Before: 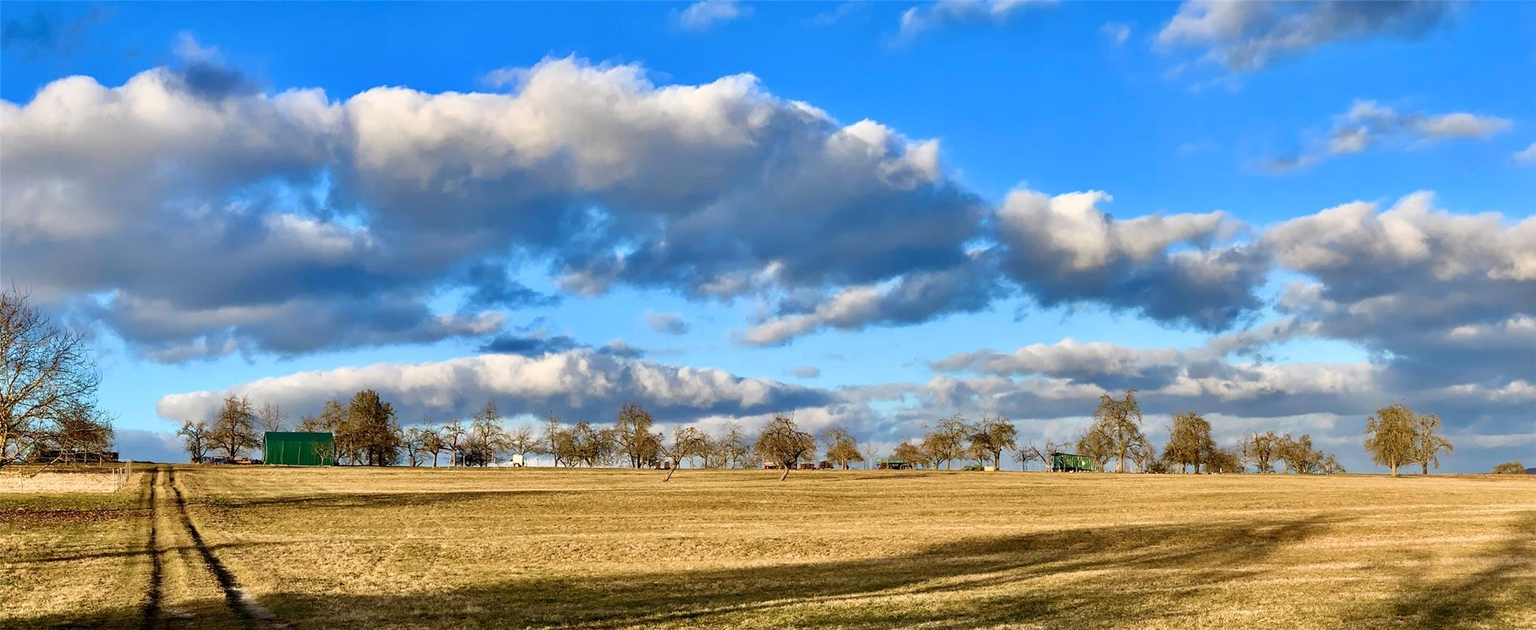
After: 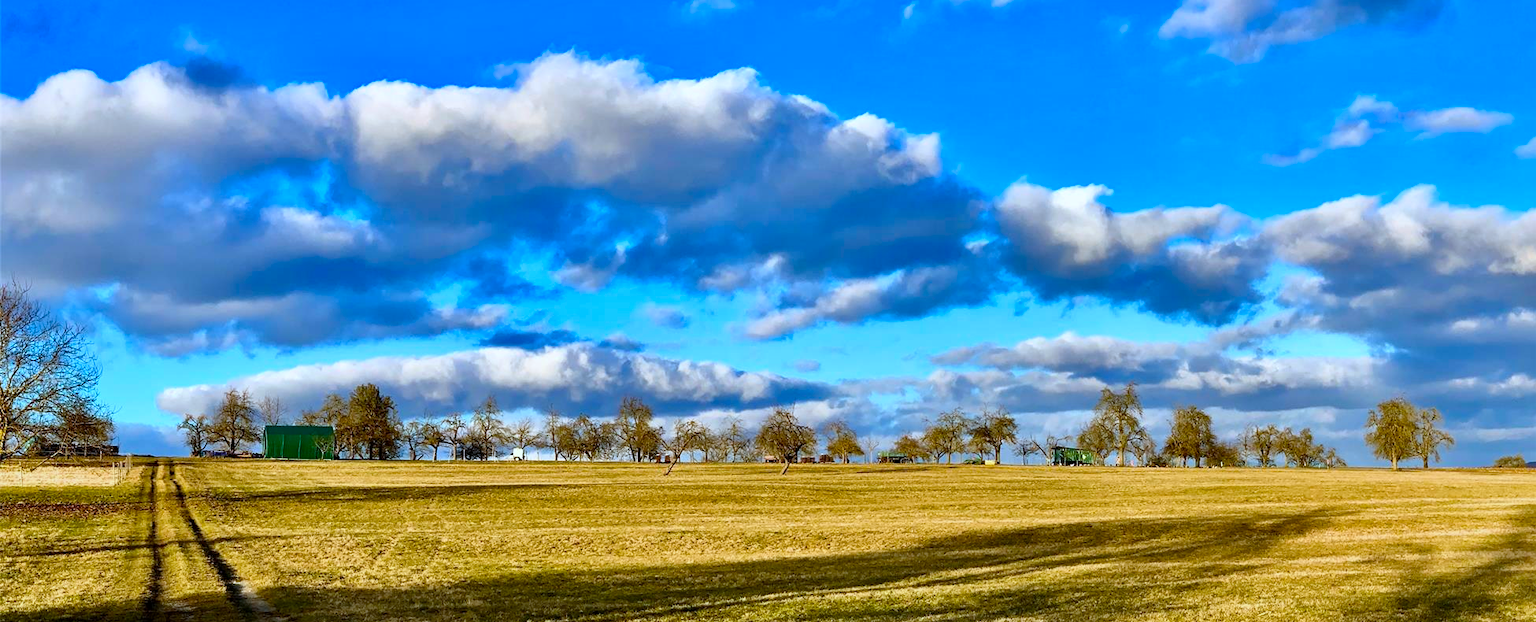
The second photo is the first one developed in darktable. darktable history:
local contrast: mode bilateral grid, contrast 20, coarseness 50, detail 120%, midtone range 0.2
crop: top 1.049%, right 0.001%
color balance rgb: perceptual saturation grading › global saturation 30%, global vibrance 20%
white balance: red 0.924, blue 1.095
